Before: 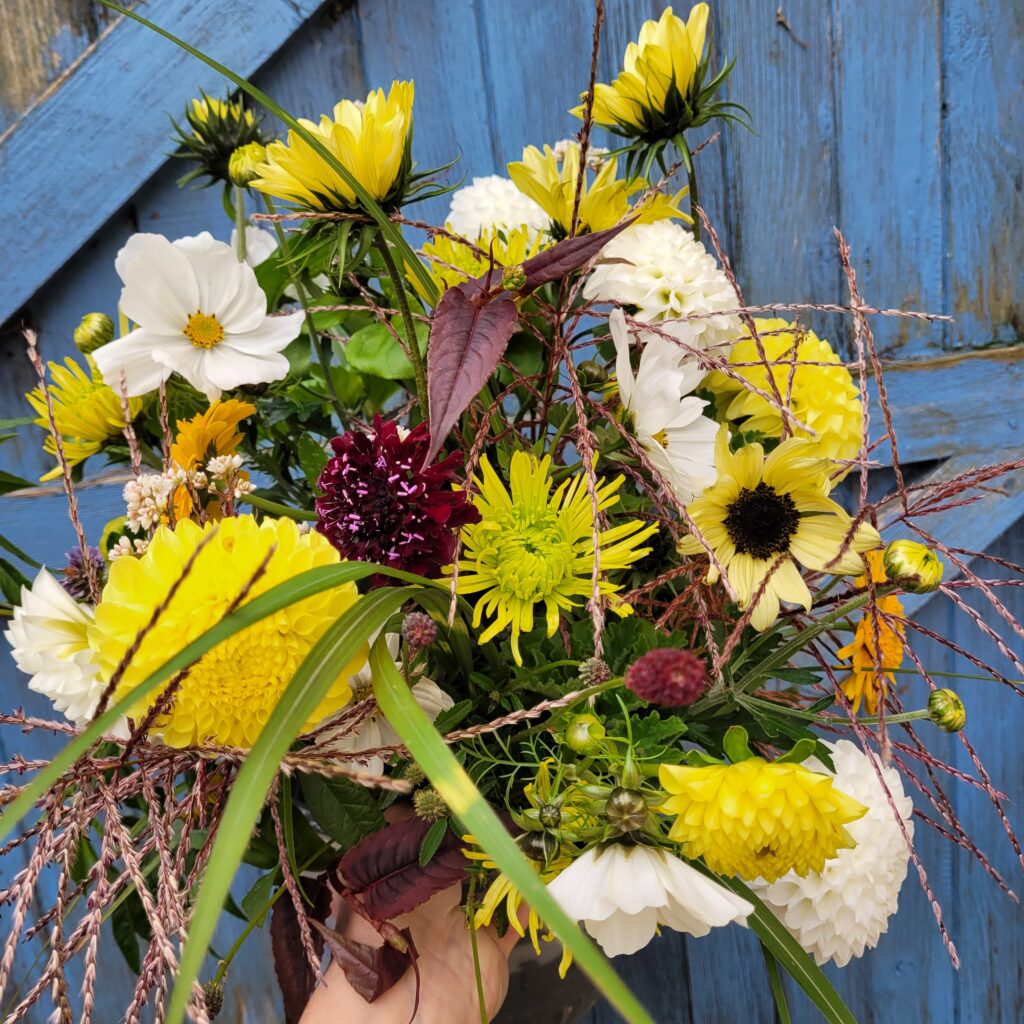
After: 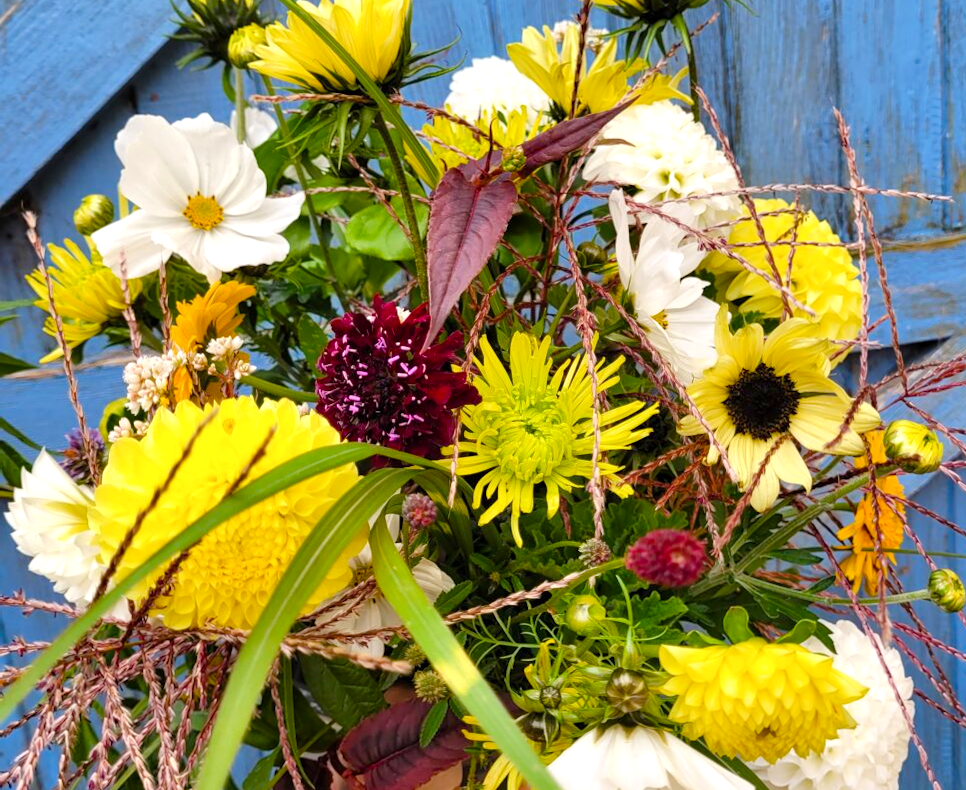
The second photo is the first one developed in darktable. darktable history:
crop and rotate: angle 0.094°, top 11.644%, right 5.496%, bottom 11.048%
color balance rgb: perceptual saturation grading › global saturation 20%, perceptual saturation grading › highlights -25.145%, perceptual saturation grading › shadows 24.114%, perceptual brilliance grading › global brilliance 9.304%, perceptual brilliance grading › shadows 15.748%
